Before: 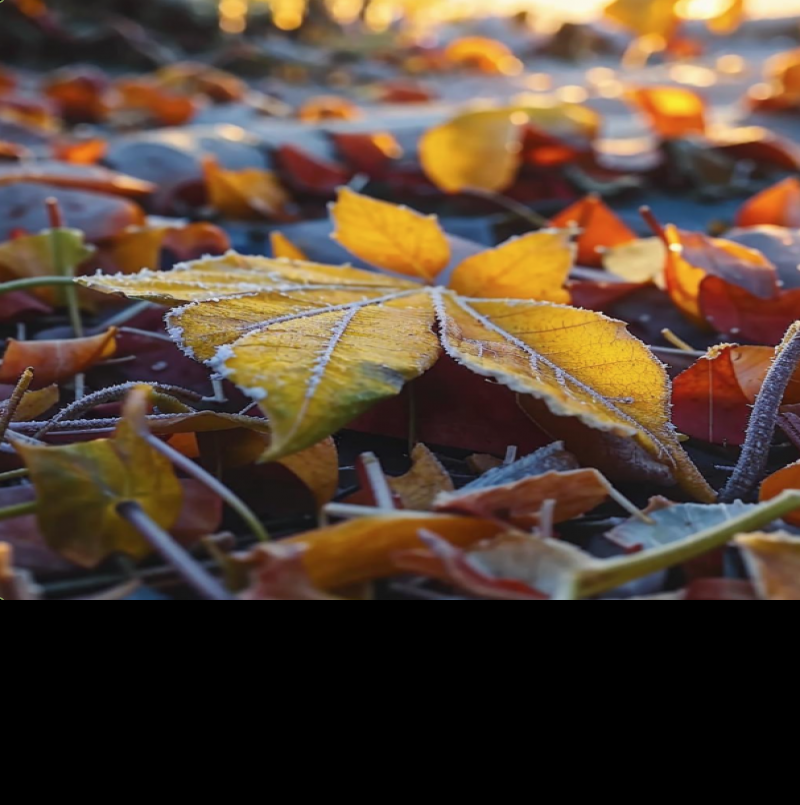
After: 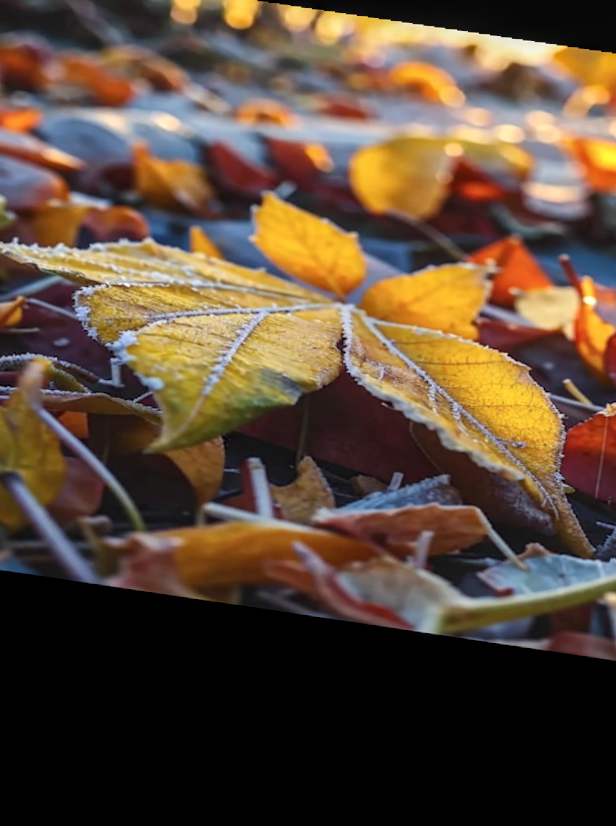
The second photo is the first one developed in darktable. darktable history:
rotate and perspective: rotation 5.12°, automatic cropping off
exposure: exposure 0.197 EV, compensate highlight preservation false
crop and rotate: angle -3.27°, left 14.277%, top 0.028%, right 10.766%, bottom 0.028%
local contrast: on, module defaults
